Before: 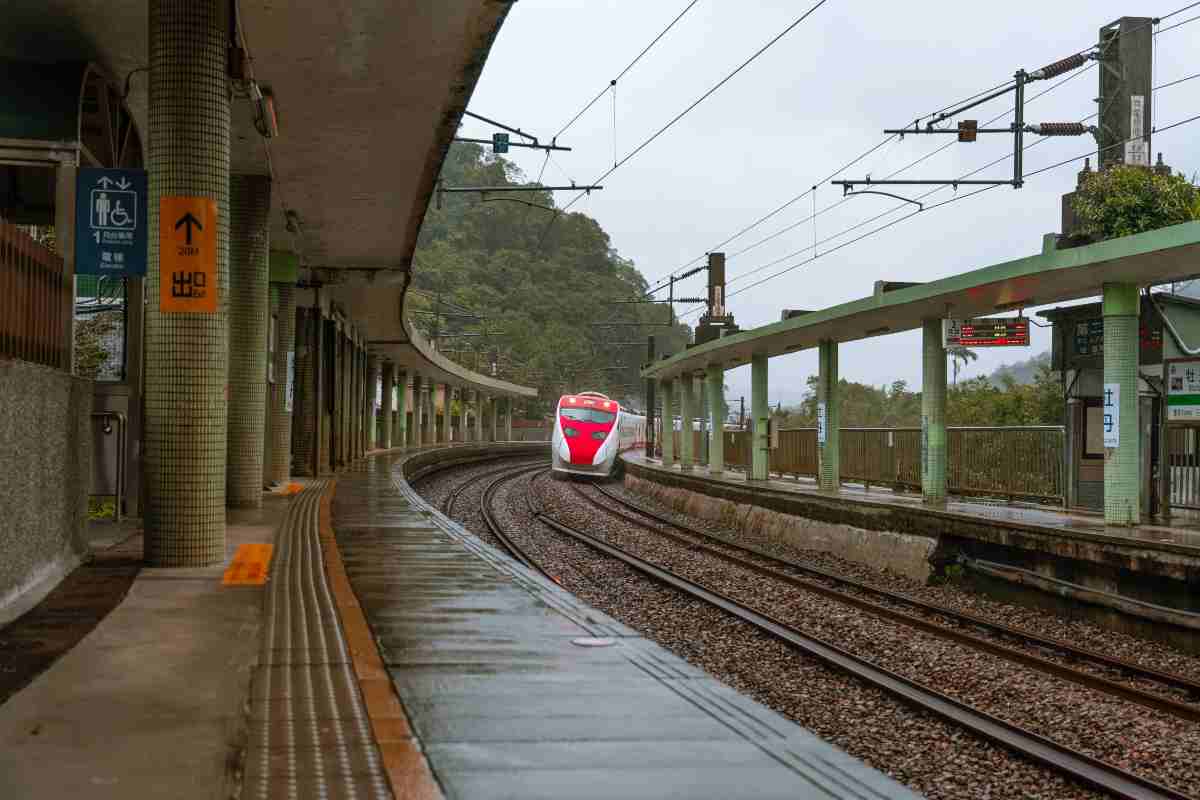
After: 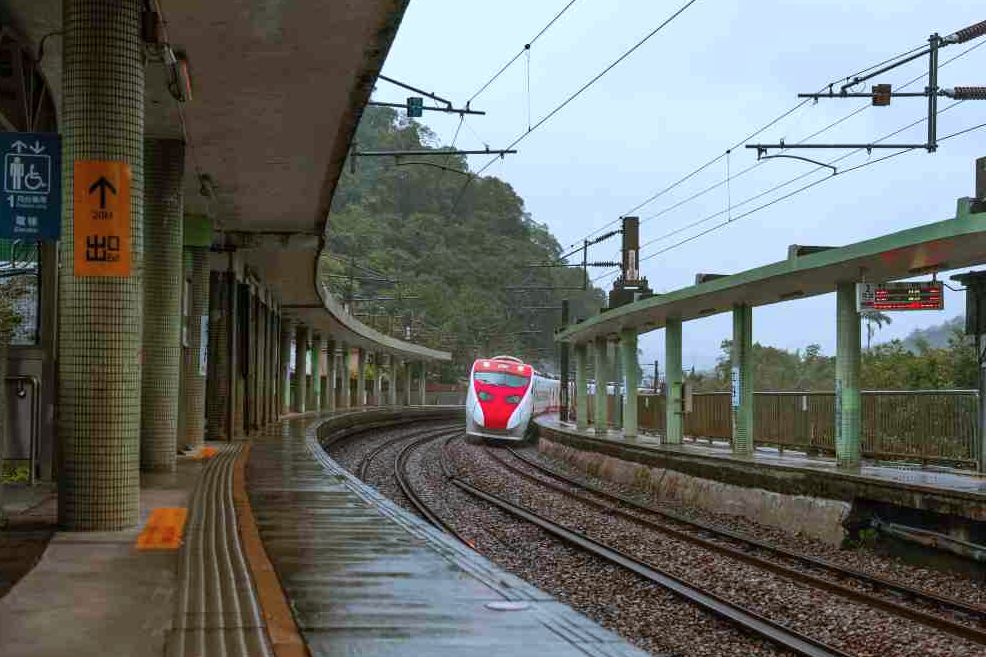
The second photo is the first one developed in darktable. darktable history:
crop and rotate: left 7.196%, top 4.574%, right 10.605%, bottom 13.178%
color calibration: illuminant custom, x 0.368, y 0.373, temperature 4330.32 K
